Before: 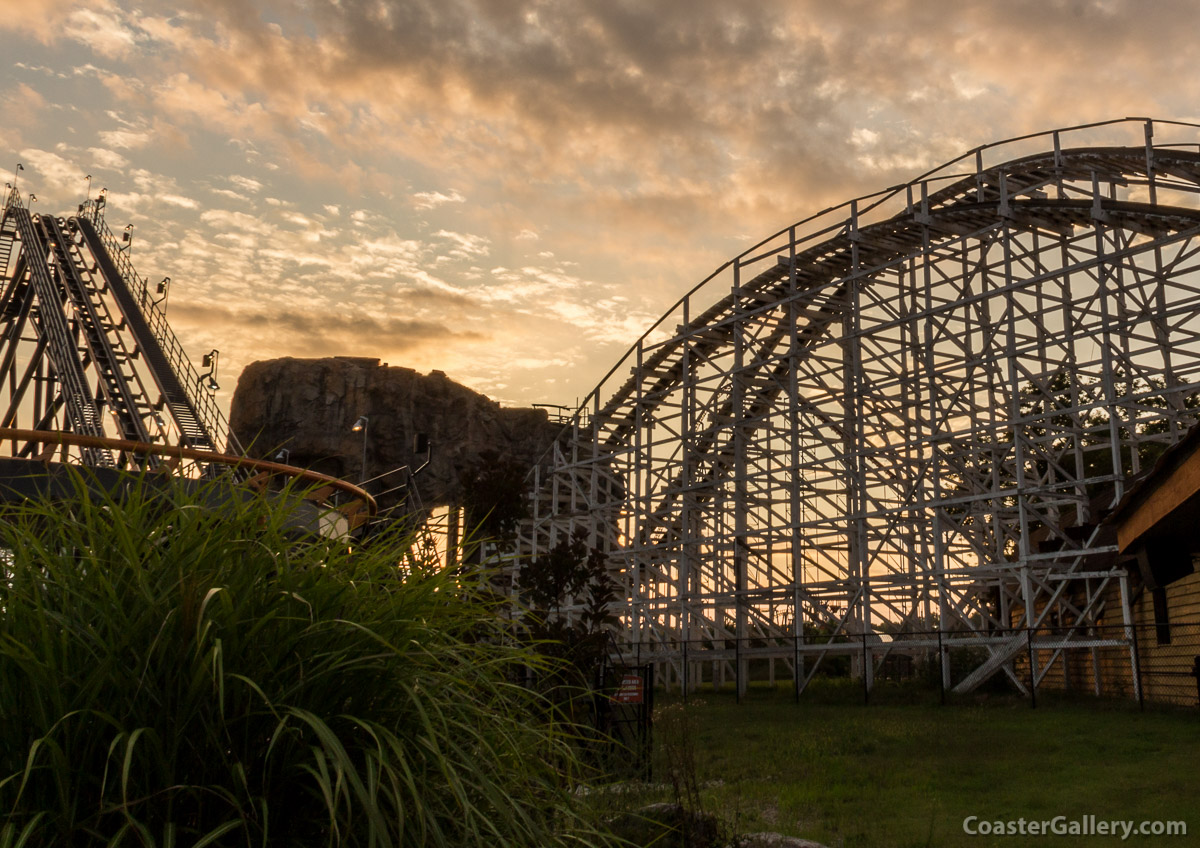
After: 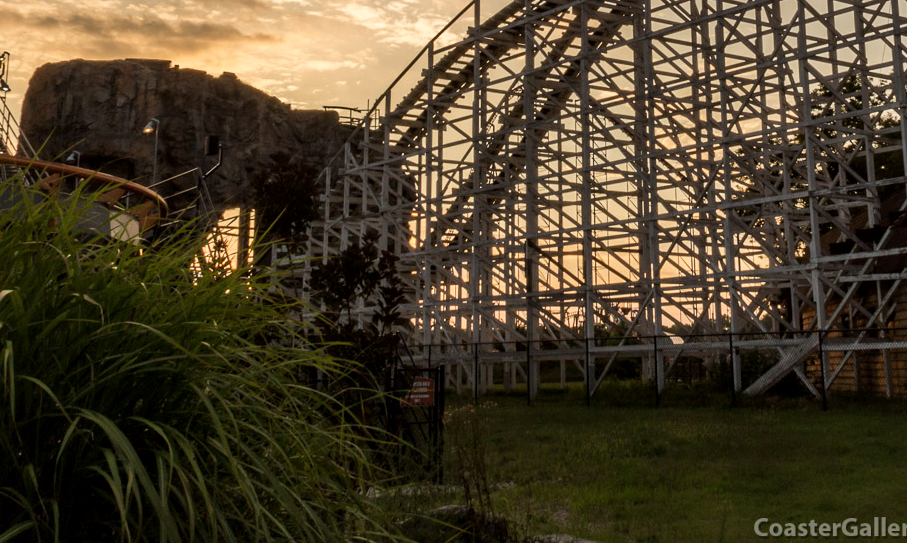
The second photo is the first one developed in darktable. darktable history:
local contrast: mode bilateral grid, contrast 20, coarseness 50, detail 120%, midtone range 0.2
crop and rotate: left 17.5%, top 35.142%, right 6.858%, bottom 0.786%
